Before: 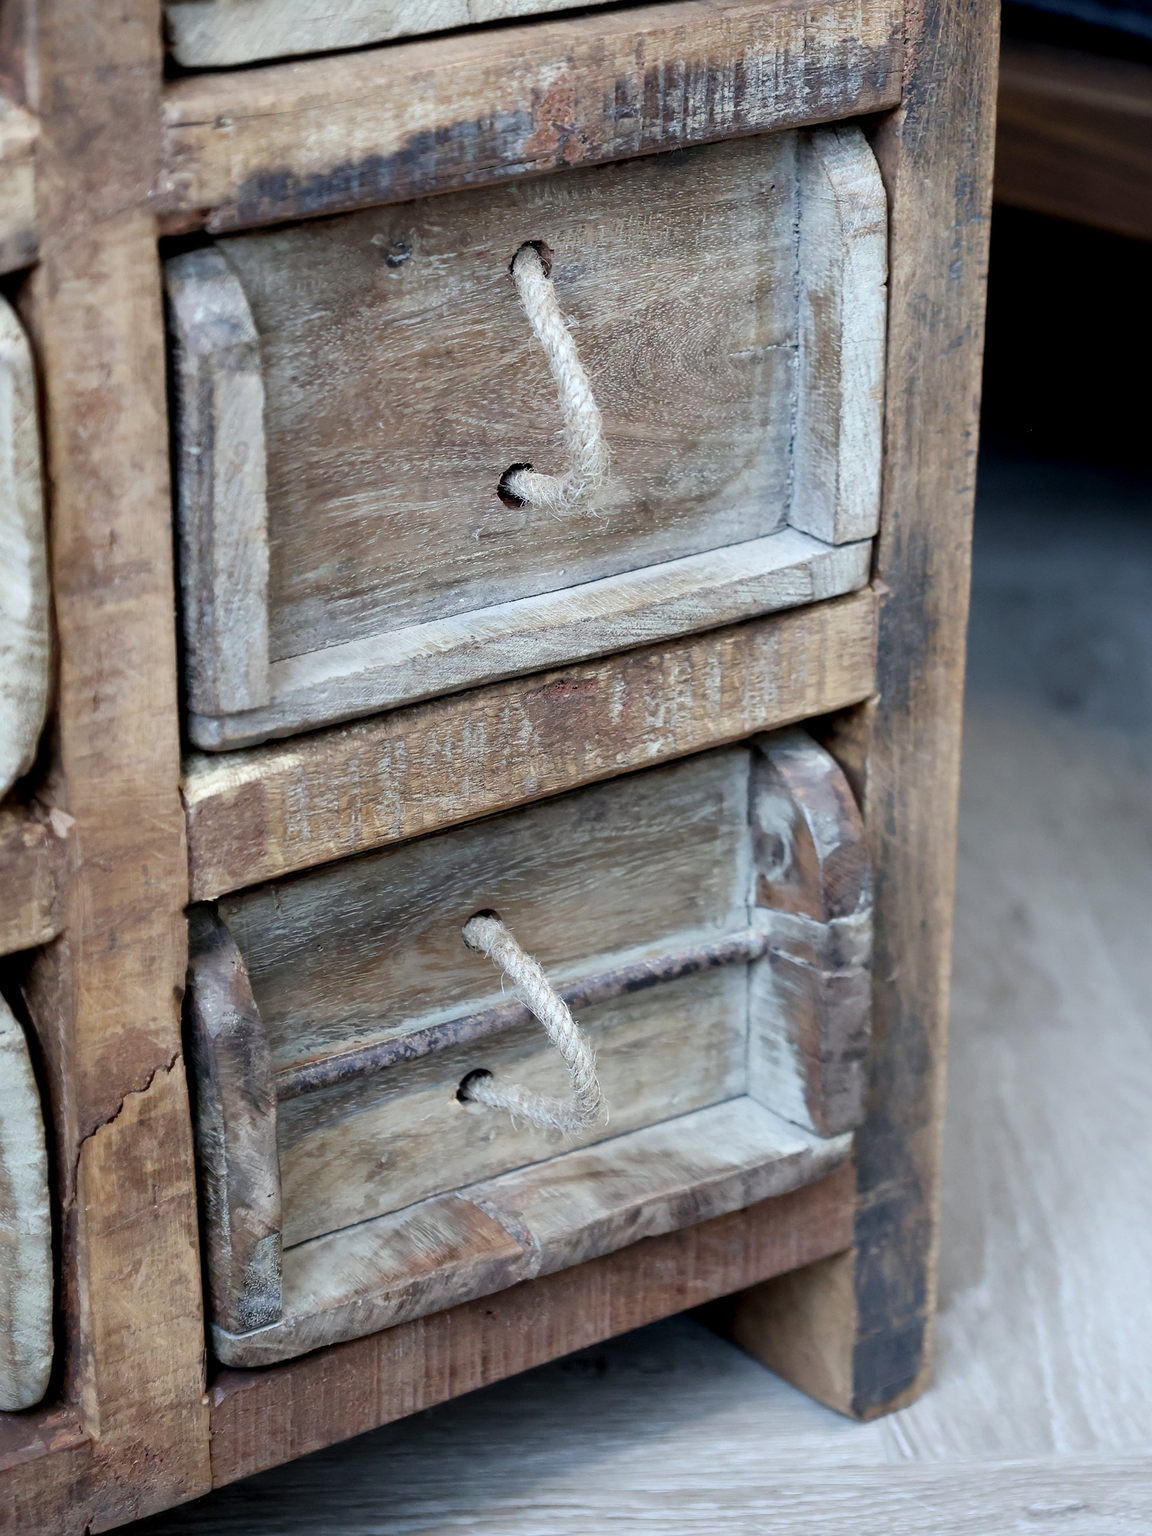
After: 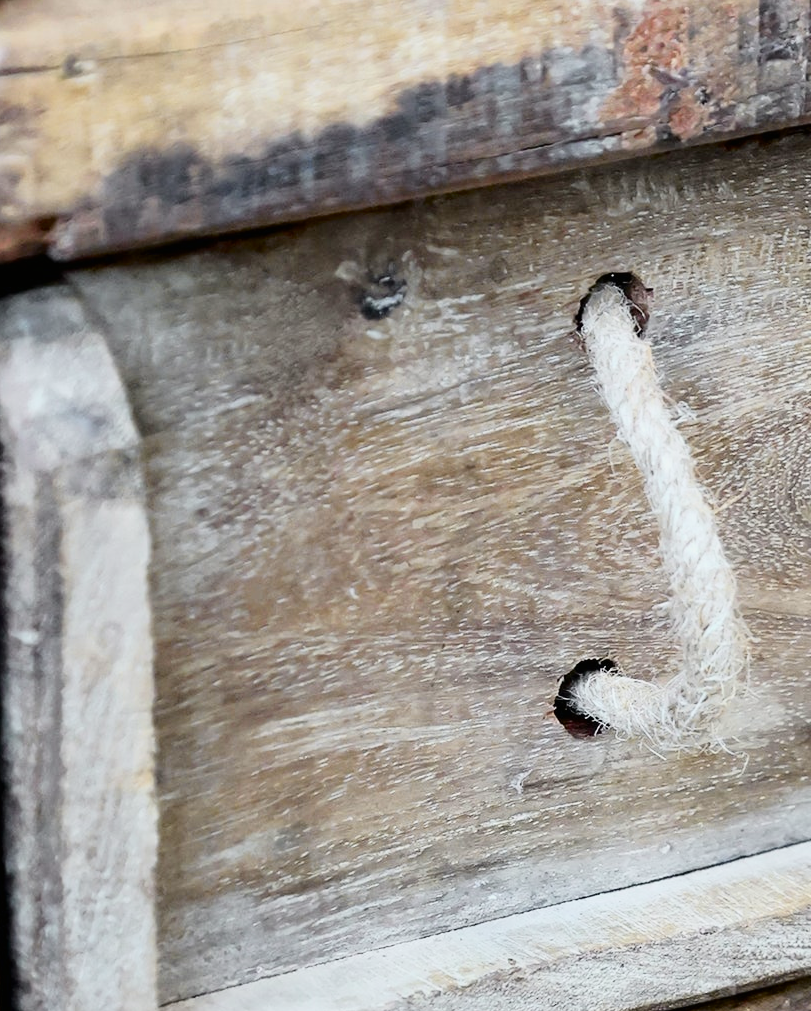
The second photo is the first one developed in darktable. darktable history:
crop: left 15.452%, top 5.459%, right 43.956%, bottom 56.62%
tone curve: curves: ch0 [(0, 0.005) (0.103, 0.081) (0.196, 0.197) (0.391, 0.469) (0.491, 0.585) (0.638, 0.751) (0.822, 0.886) (0.997, 0.959)]; ch1 [(0, 0) (0.172, 0.123) (0.324, 0.253) (0.396, 0.388) (0.474, 0.479) (0.499, 0.498) (0.529, 0.528) (0.579, 0.614) (0.633, 0.677) (0.812, 0.856) (1, 1)]; ch2 [(0, 0) (0.411, 0.424) (0.459, 0.478) (0.5, 0.501) (0.517, 0.526) (0.553, 0.583) (0.609, 0.646) (0.708, 0.768) (0.839, 0.916) (1, 1)], color space Lab, independent channels, preserve colors none
